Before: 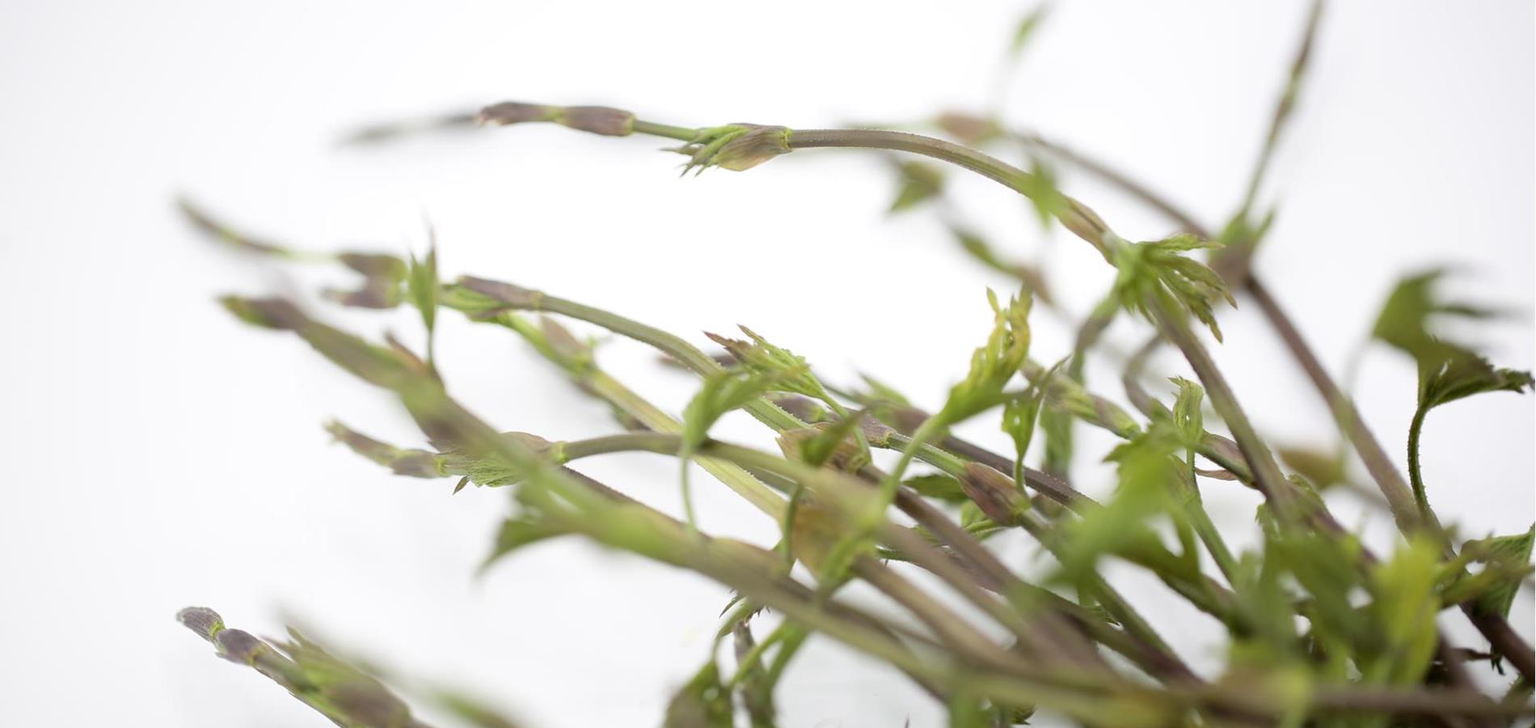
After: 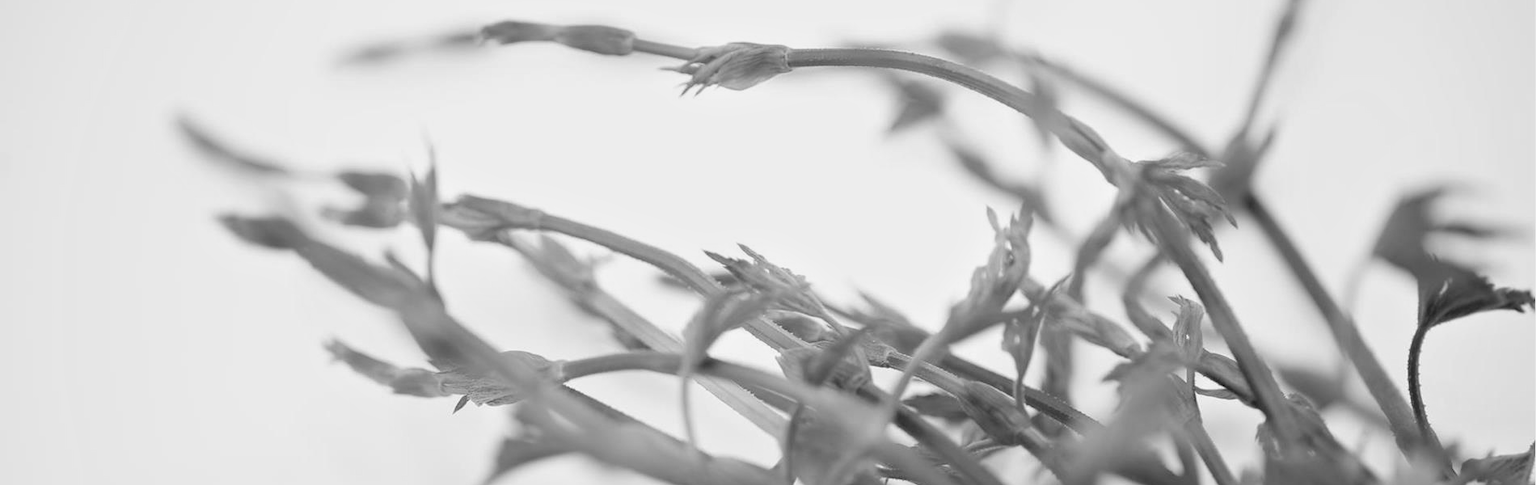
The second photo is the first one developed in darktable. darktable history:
monochrome: a -71.75, b 75.82
white balance: red 1.042, blue 1.17
crop: top 11.166%, bottom 22.168%
color correction: highlights a* 4.02, highlights b* 4.98, shadows a* -7.55, shadows b* 4.98
